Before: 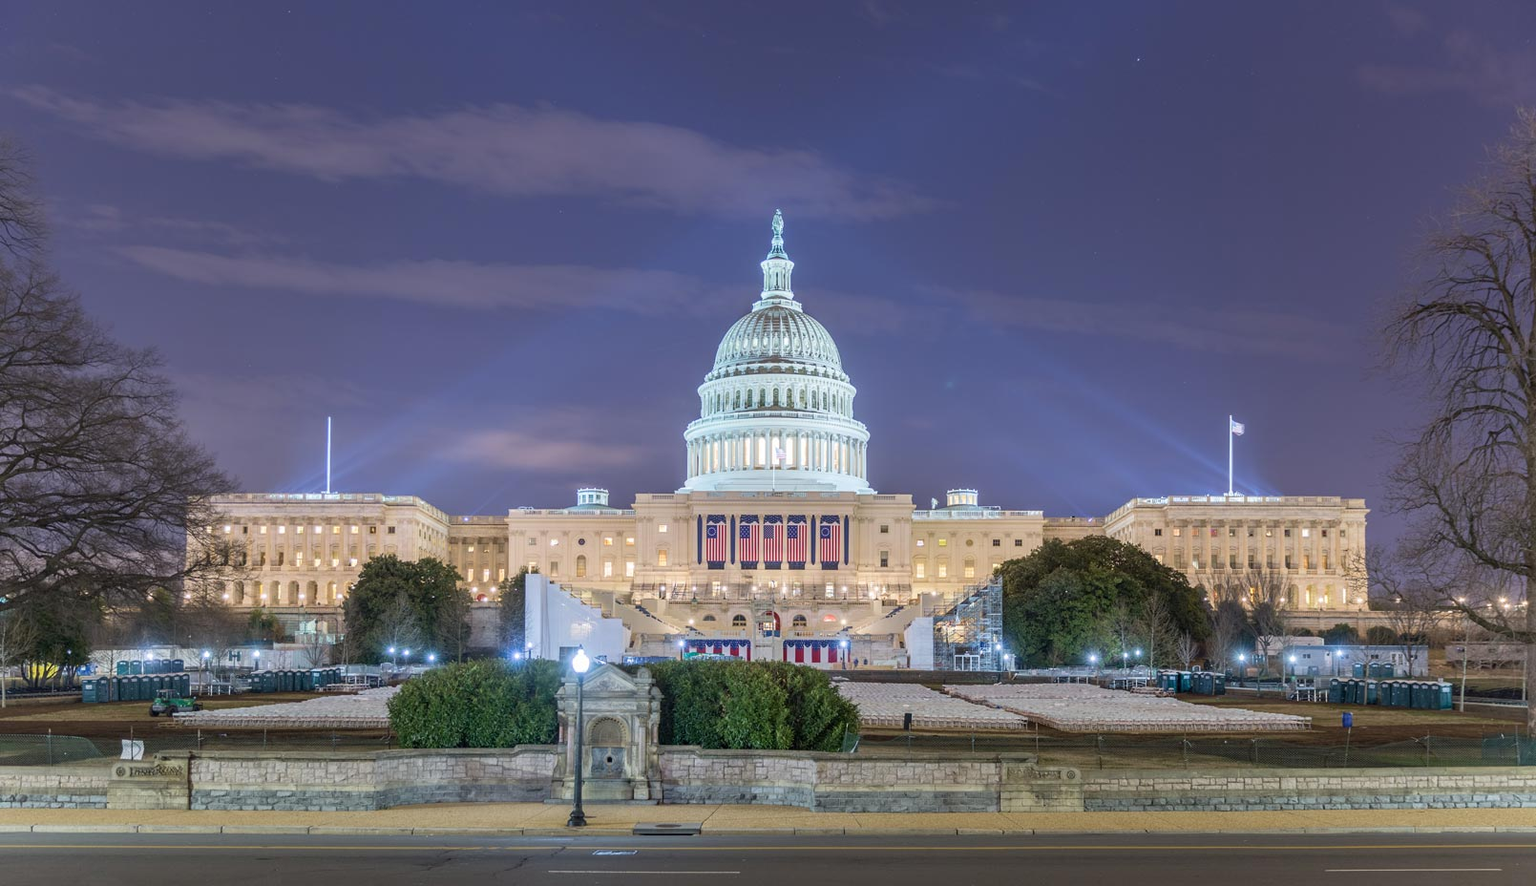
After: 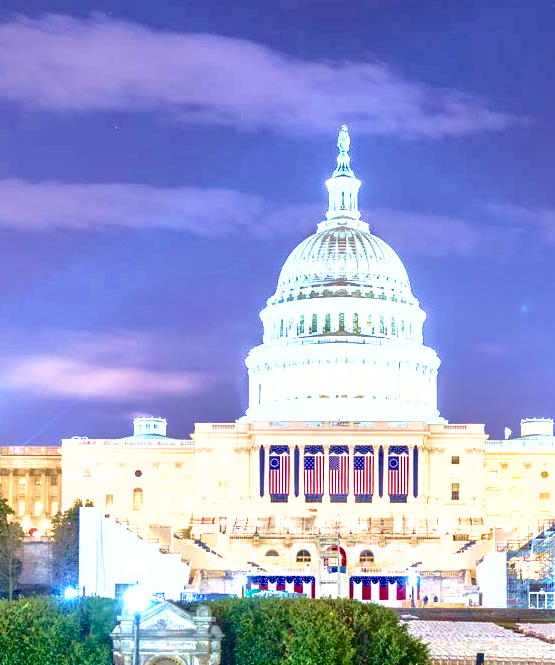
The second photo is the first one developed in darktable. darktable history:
color balance rgb: shadows lift › chroma 3.163%, shadows lift › hue 278.42°, perceptual saturation grading › global saturation 20.746%, perceptual saturation grading › highlights -19.775%, perceptual saturation grading › shadows 29.444%, global vibrance 10.213%, saturation formula JzAzBz (2021)
shadows and highlights: shadows 40.29, highlights -60.1
exposure: black level correction 0, exposure 1.441 EV, compensate exposure bias true, compensate highlight preservation false
velvia: strength 44.6%
crop and rotate: left 29.384%, top 10.231%, right 36.091%, bottom 18.05%
contrast brightness saturation: contrast 0.219
